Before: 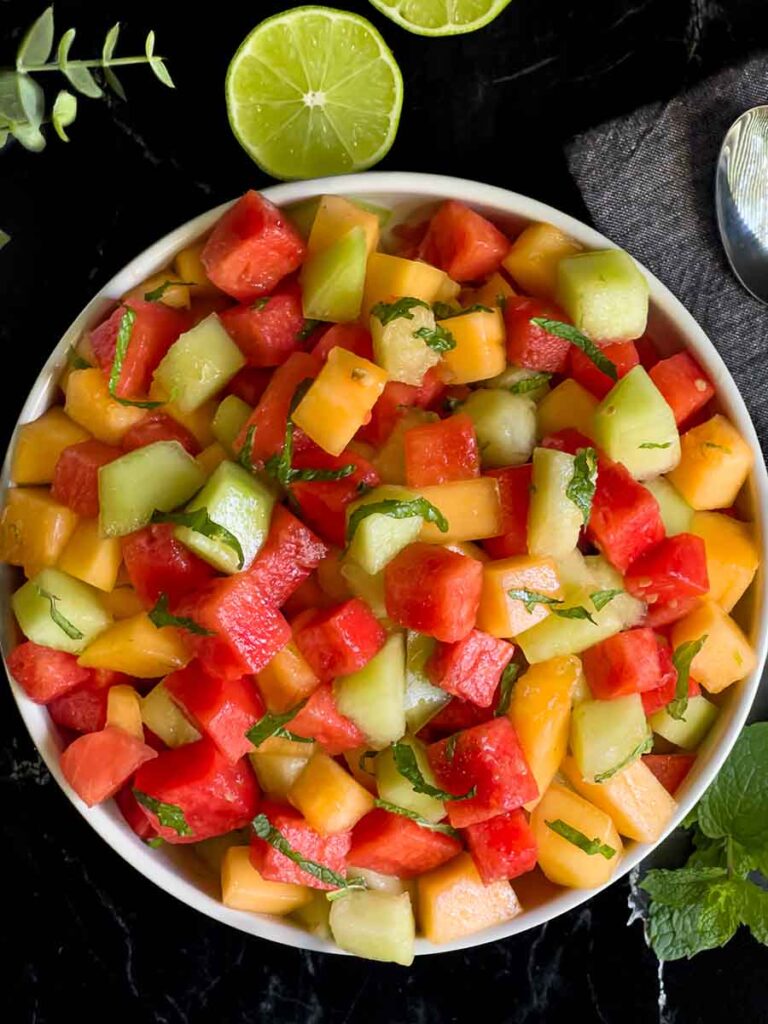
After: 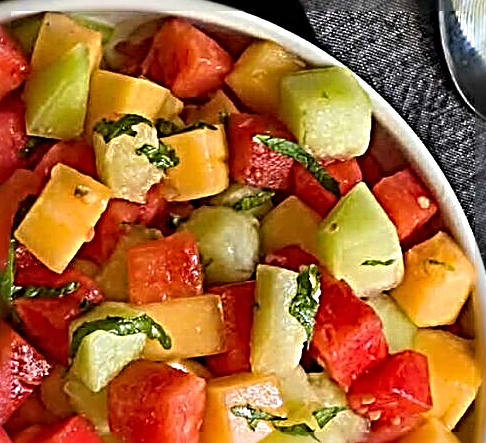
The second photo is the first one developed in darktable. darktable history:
crop: left 36.084%, top 17.956%, right 0.614%, bottom 38.738%
sharpen: radius 4.015, amount 1.982
